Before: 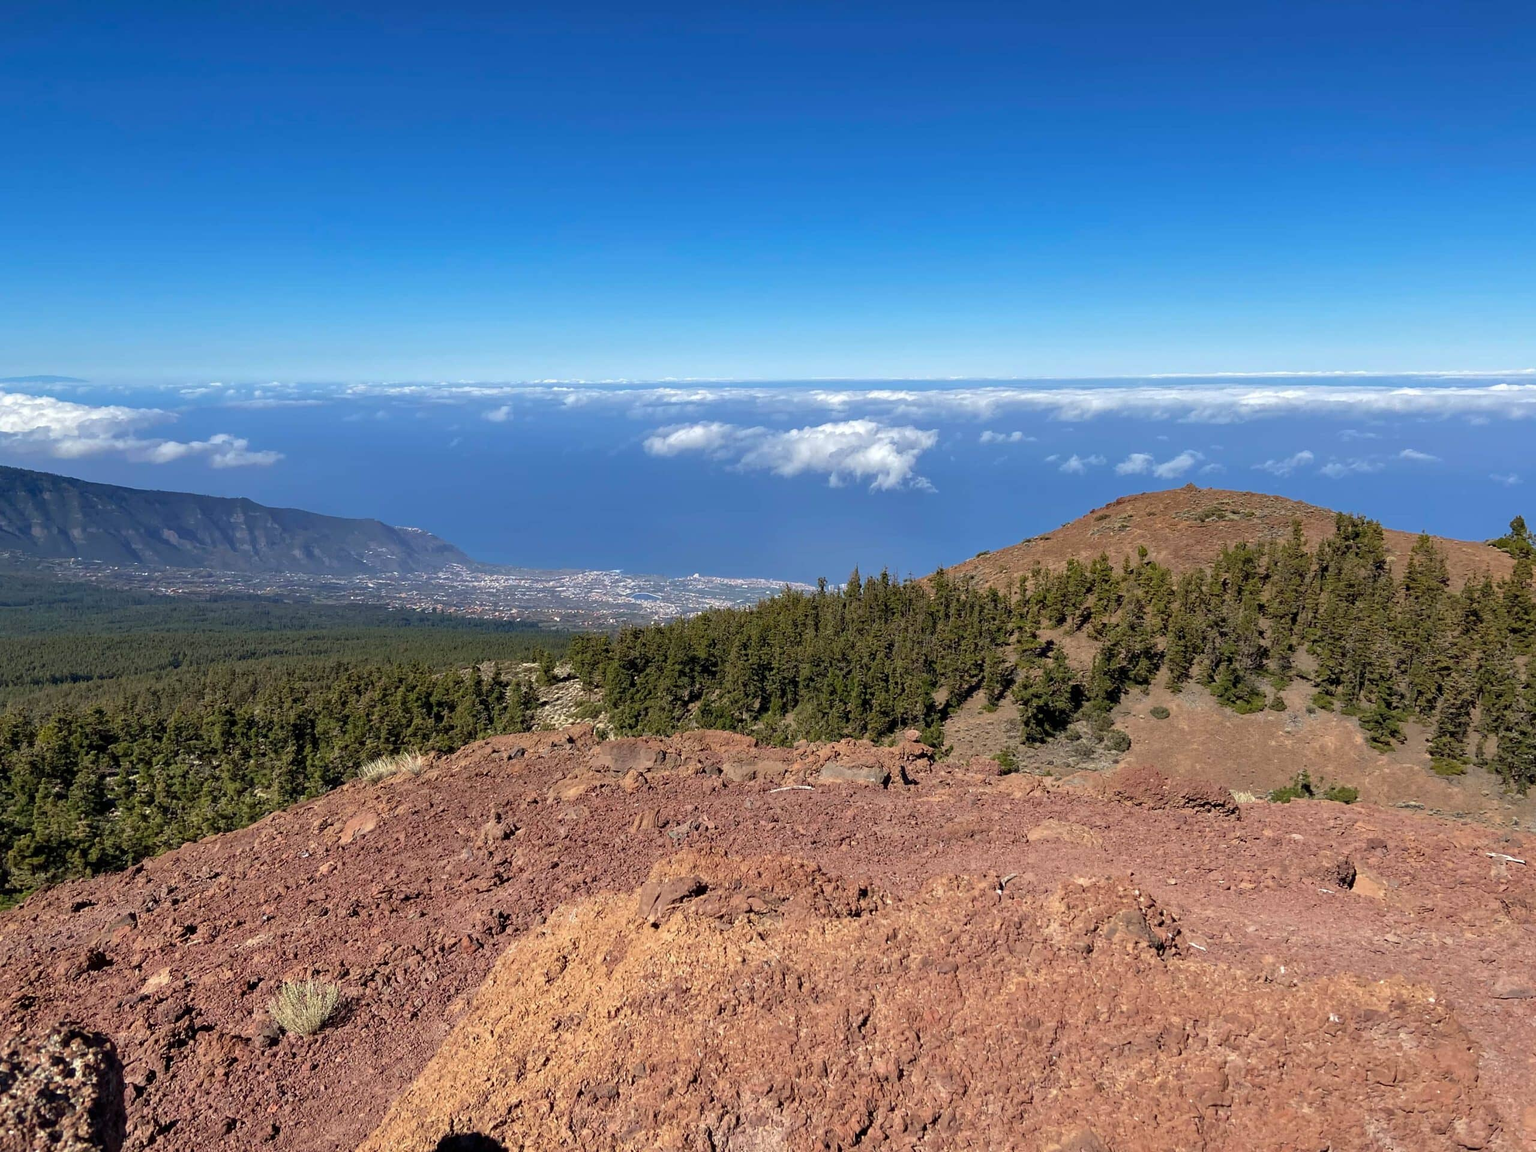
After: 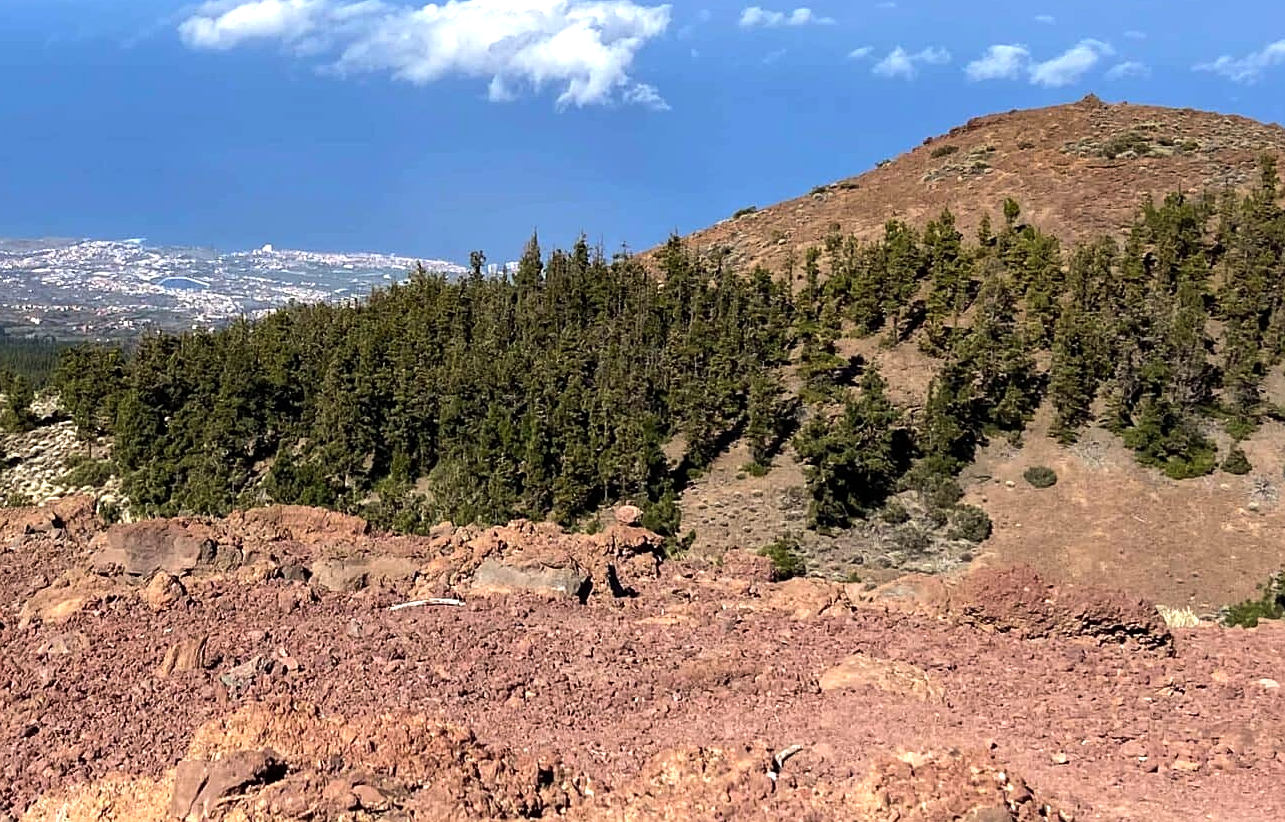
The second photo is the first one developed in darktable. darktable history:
crop: left 34.916%, top 37.066%, right 14.874%, bottom 20.102%
tone equalizer: -8 EV -0.727 EV, -7 EV -0.727 EV, -6 EV -0.597 EV, -5 EV -0.386 EV, -3 EV 0.397 EV, -2 EV 0.6 EV, -1 EV 0.682 EV, +0 EV 0.736 EV, edges refinement/feathering 500, mask exposure compensation -1.57 EV, preserve details no
sharpen: radius 1.322, amount 0.29, threshold 0.218
